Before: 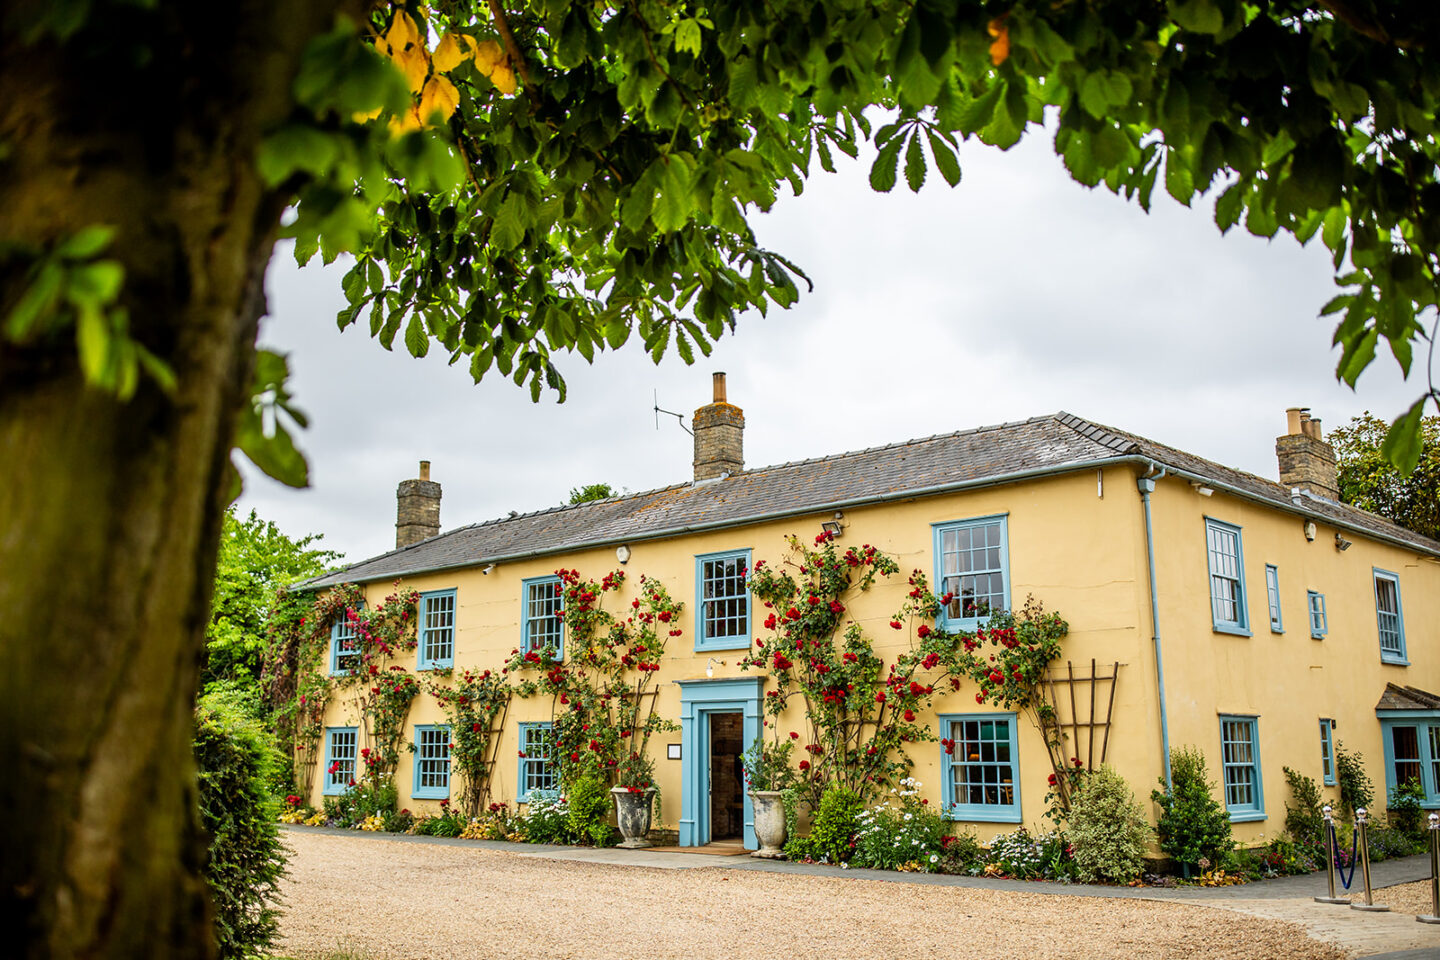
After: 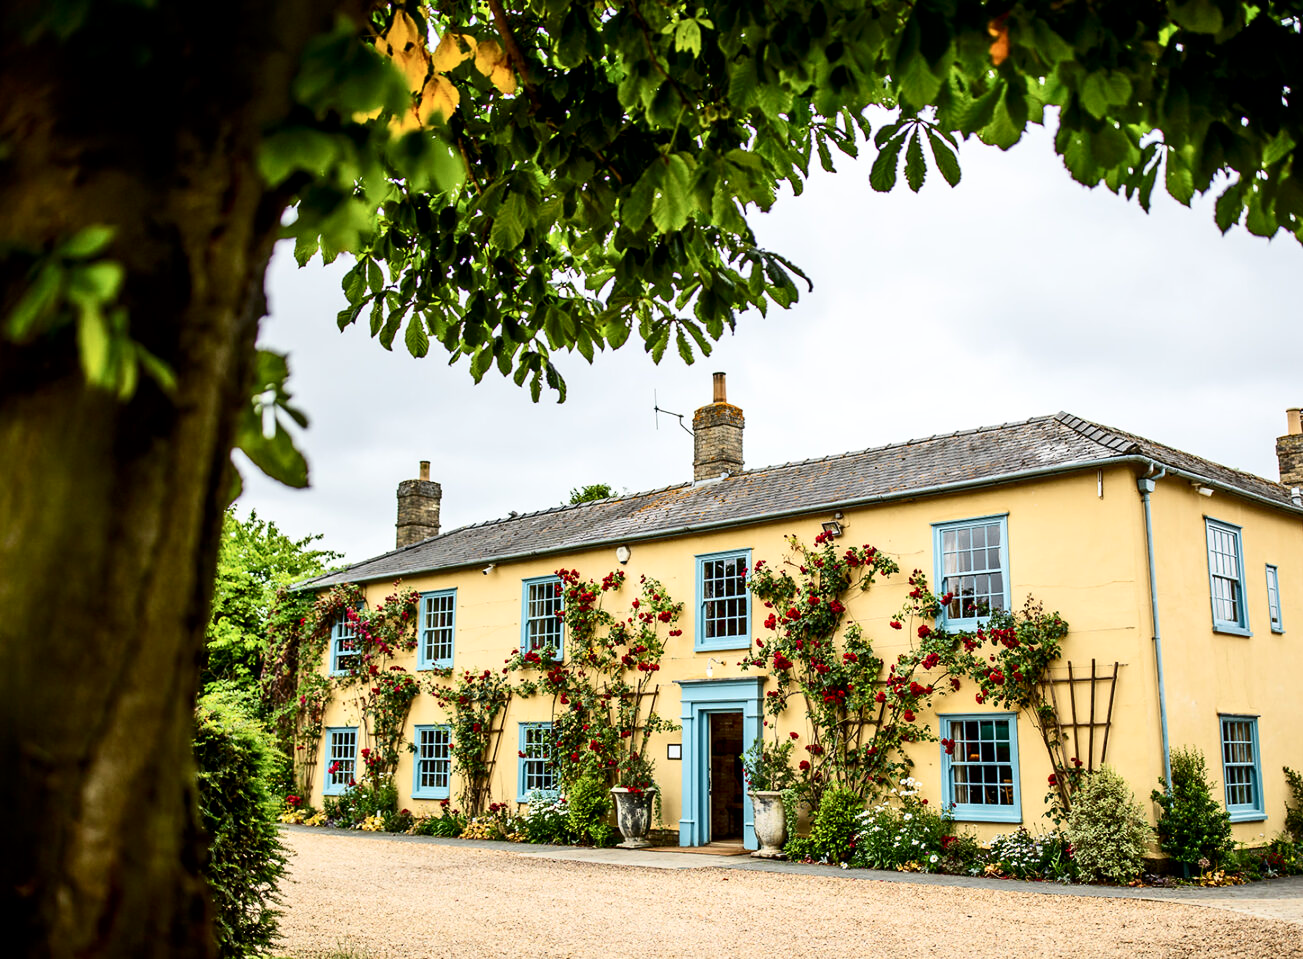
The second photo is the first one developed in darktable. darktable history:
local contrast: mode bilateral grid, contrast 19, coarseness 49, detail 119%, midtone range 0.2
crop: right 9.506%, bottom 0.042%
contrast brightness saturation: contrast 0.271
color calibration: illuminant same as pipeline (D50), x 0.346, y 0.357, temperature 4996.02 K
